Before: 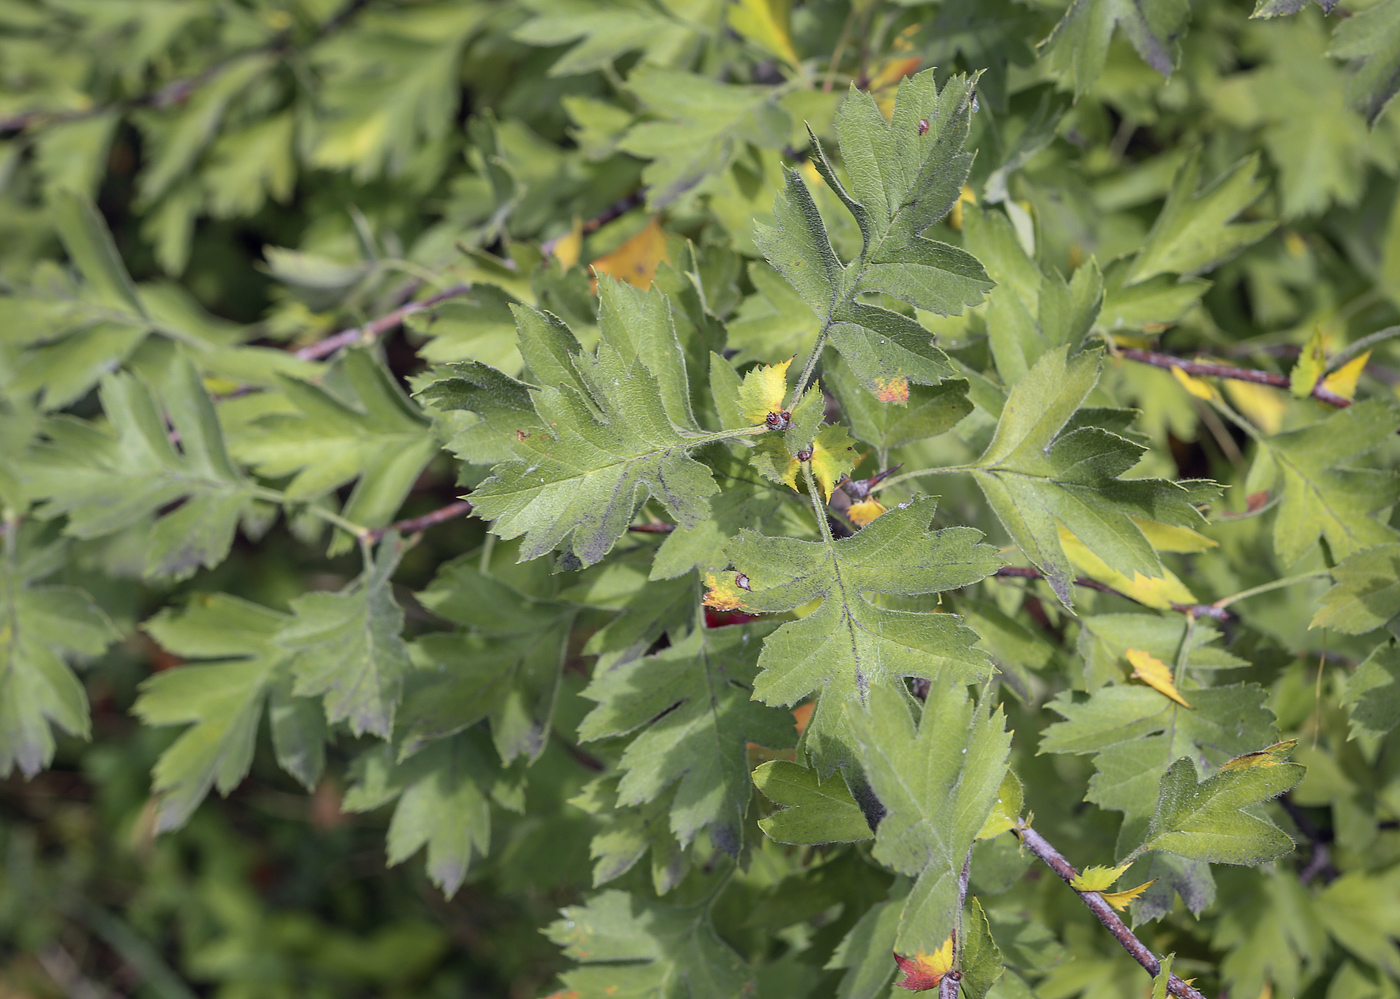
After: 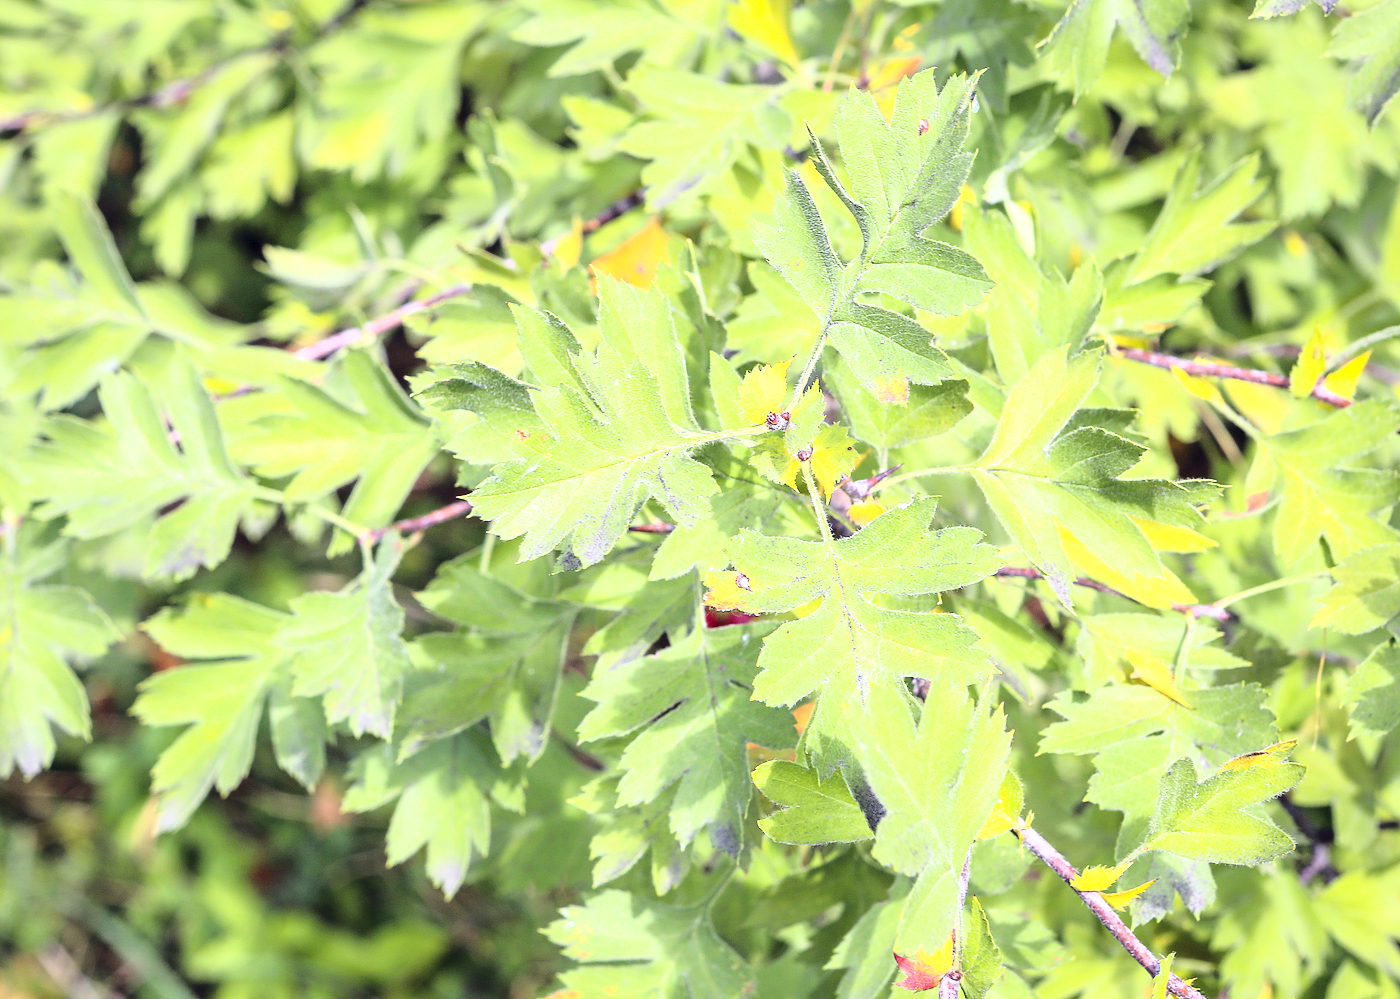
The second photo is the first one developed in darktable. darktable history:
exposure: black level correction 0, exposure 1.173 EV, compensate exposure bias true, compensate highlight preservation false
base curve: curves: ch0 [(0, 0) (0.028, 0.03) (0.121, 0.232) (0.46, 0.748) (0.859, 0.968) (1, 1)]
color balance rgb: perceptual saturation grading › global saturation 10%, global vibrance 10%
